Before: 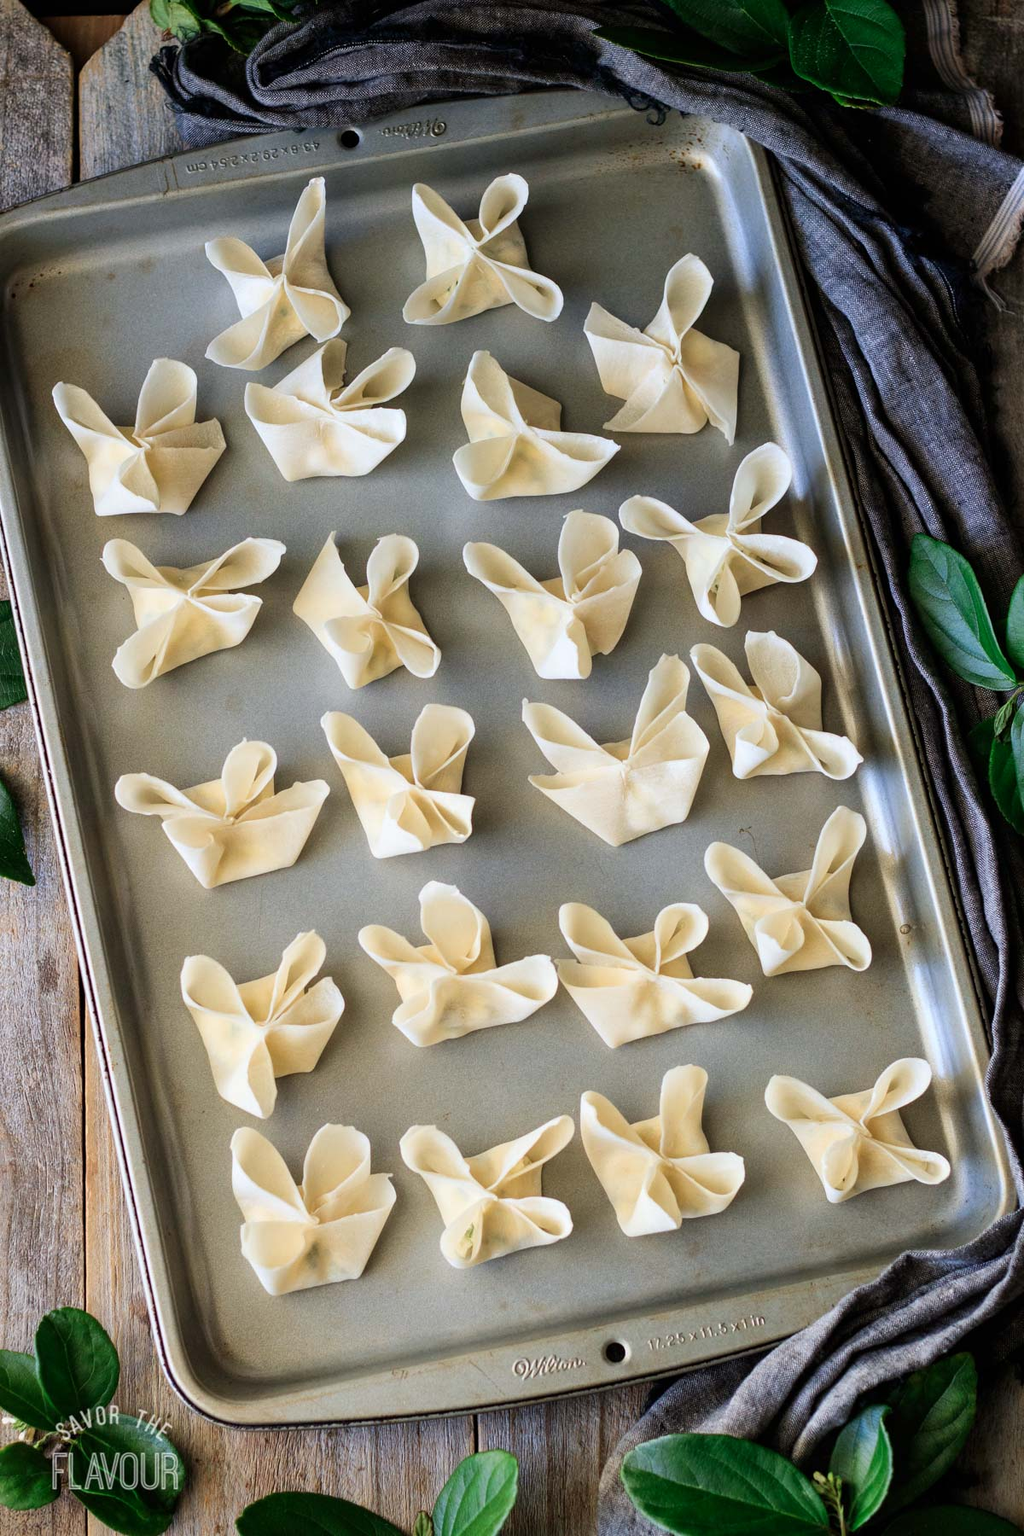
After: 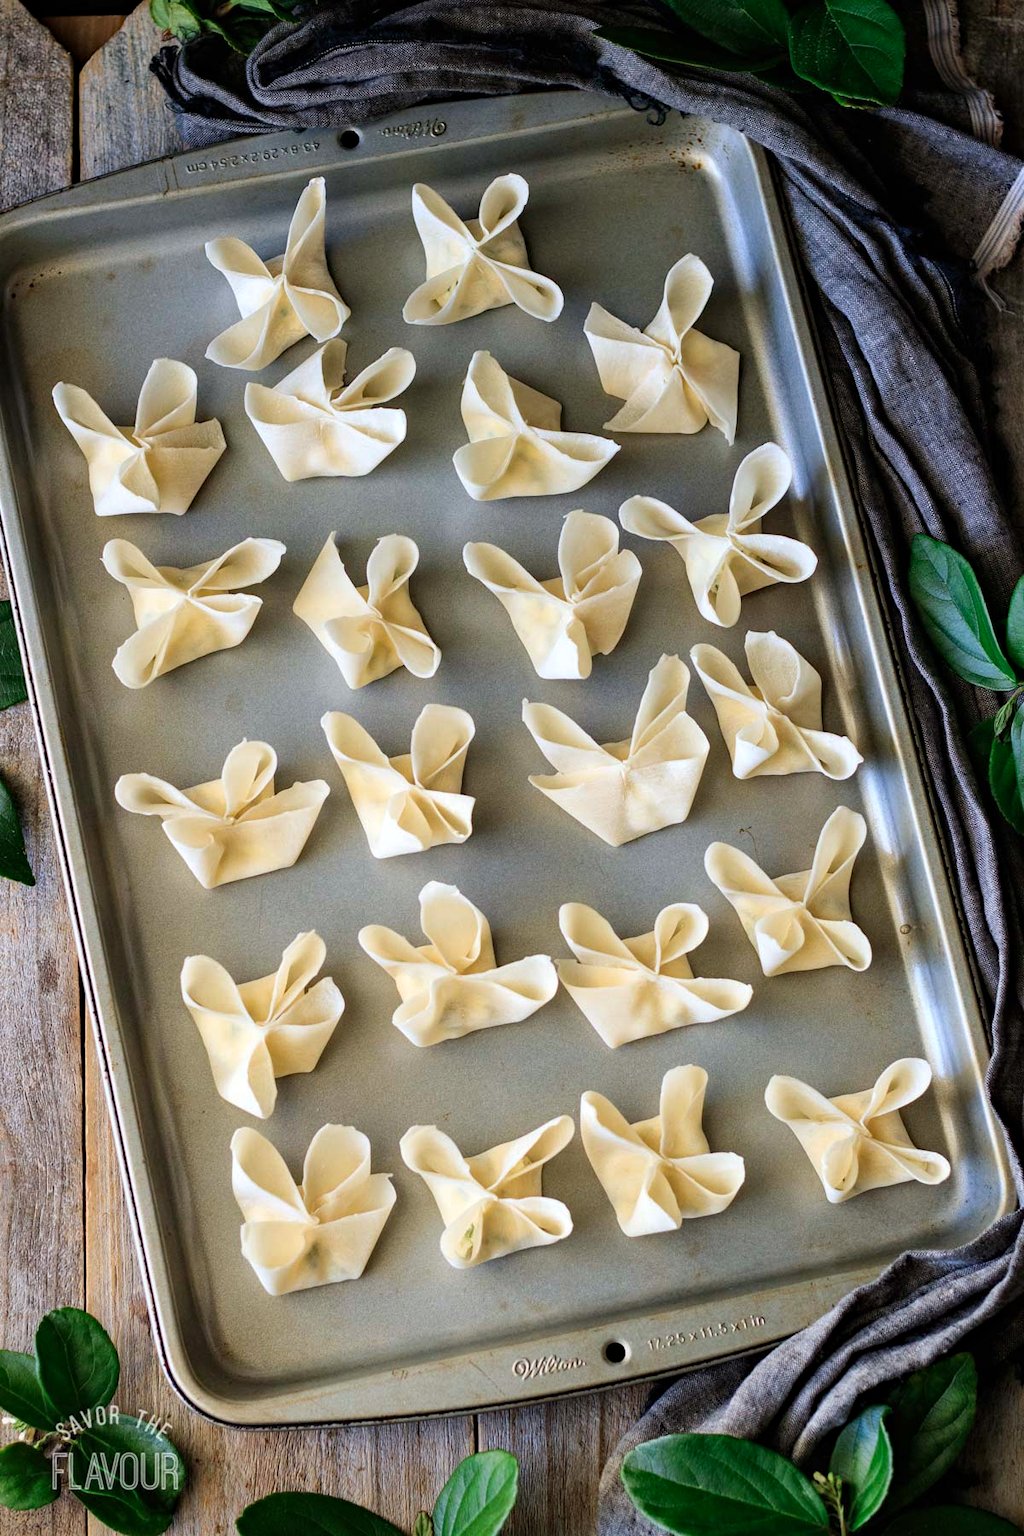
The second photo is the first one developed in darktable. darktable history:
haze removal: compatibility mode true, adaptive false
levels: gray 59.37%, levels [0, 0.492, 0.984]
